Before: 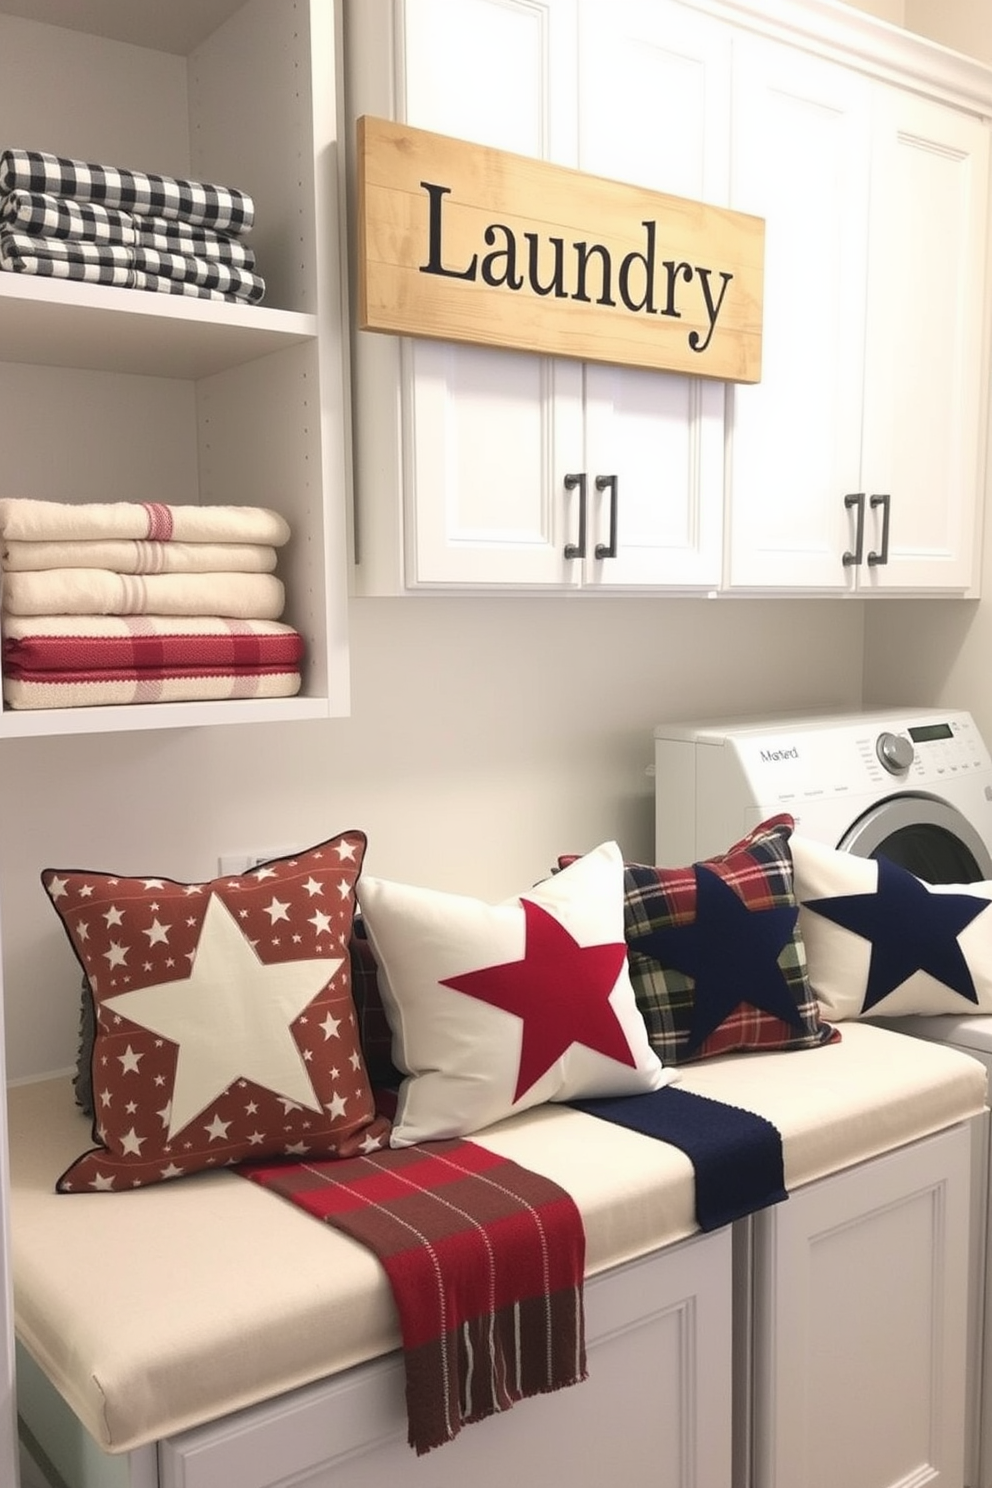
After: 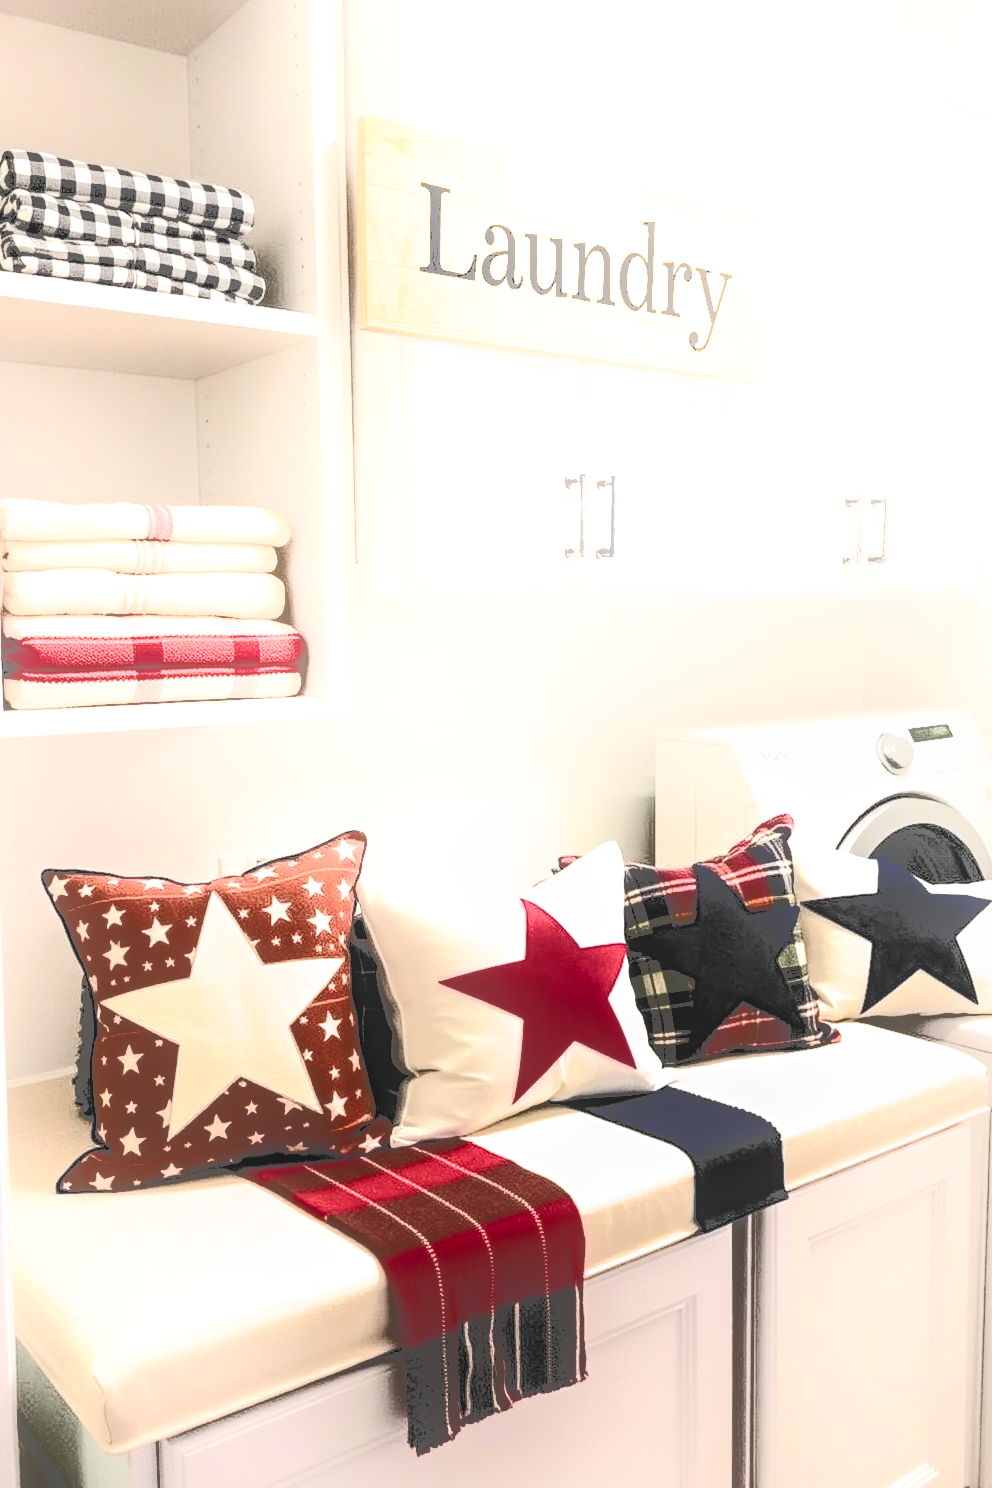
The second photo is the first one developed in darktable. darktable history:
contrast brightness saturation: contrast 0.296
filmic rgb: black relative exposure -3.68 EV, white relative exposure 2.78 EV, threshold 2.95 EV, dynamic range scaling -5.87%, hardness 3.04, enable highlight reconstruction true
shadows and highlights: shadows -54.02, highlights 85.31, soften with gaussian
local contrast: highlights 75%, shadows 55%, detail 177%, midtone range 0.212
tone curve: curves: ch0 [(0, 0) (0.003, 0.185) (0.011, 0.185) (0.025, 0.187) (0.044, 0.185) (0.069, 0.185) (0.1, 0.18) (0.136, 0.18) (0.177, 0.179) (0.224, 0.202) (0.277, 0.252) (0.335, 0.343) (0.399, 0.452) (0.468, 0.553) (0.543, 0.643) (0.623, 0.717) (0.709, 0.778) (0.801, 0.82) (0.898, 0.856) (1, 1)], color space Lab, independent channels, preserve colors none
color balance rgb: perceptual saturation grading › global saturation 29.924%, perceptual brilliance grading › global brilliance -4.265%, perceptual brilliance grading › highlights 24.068%, perceptual brilliance grading › mid-tones 7.072%, perceptual brilliance grading › shadows -4.723%, global vibrance 20%
